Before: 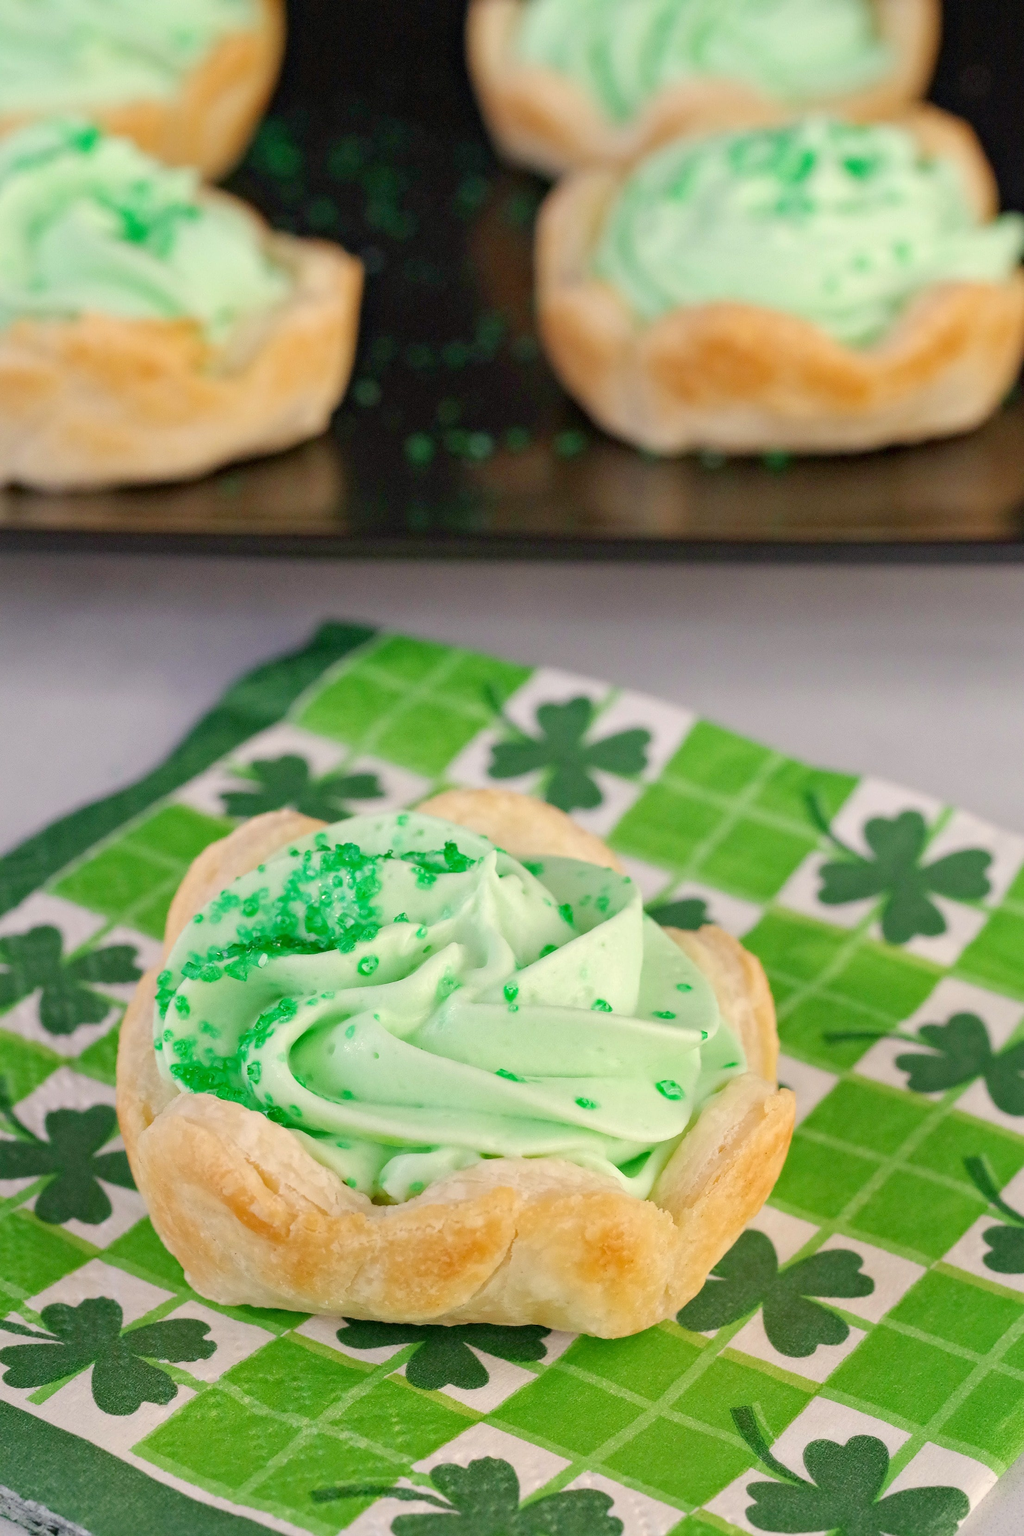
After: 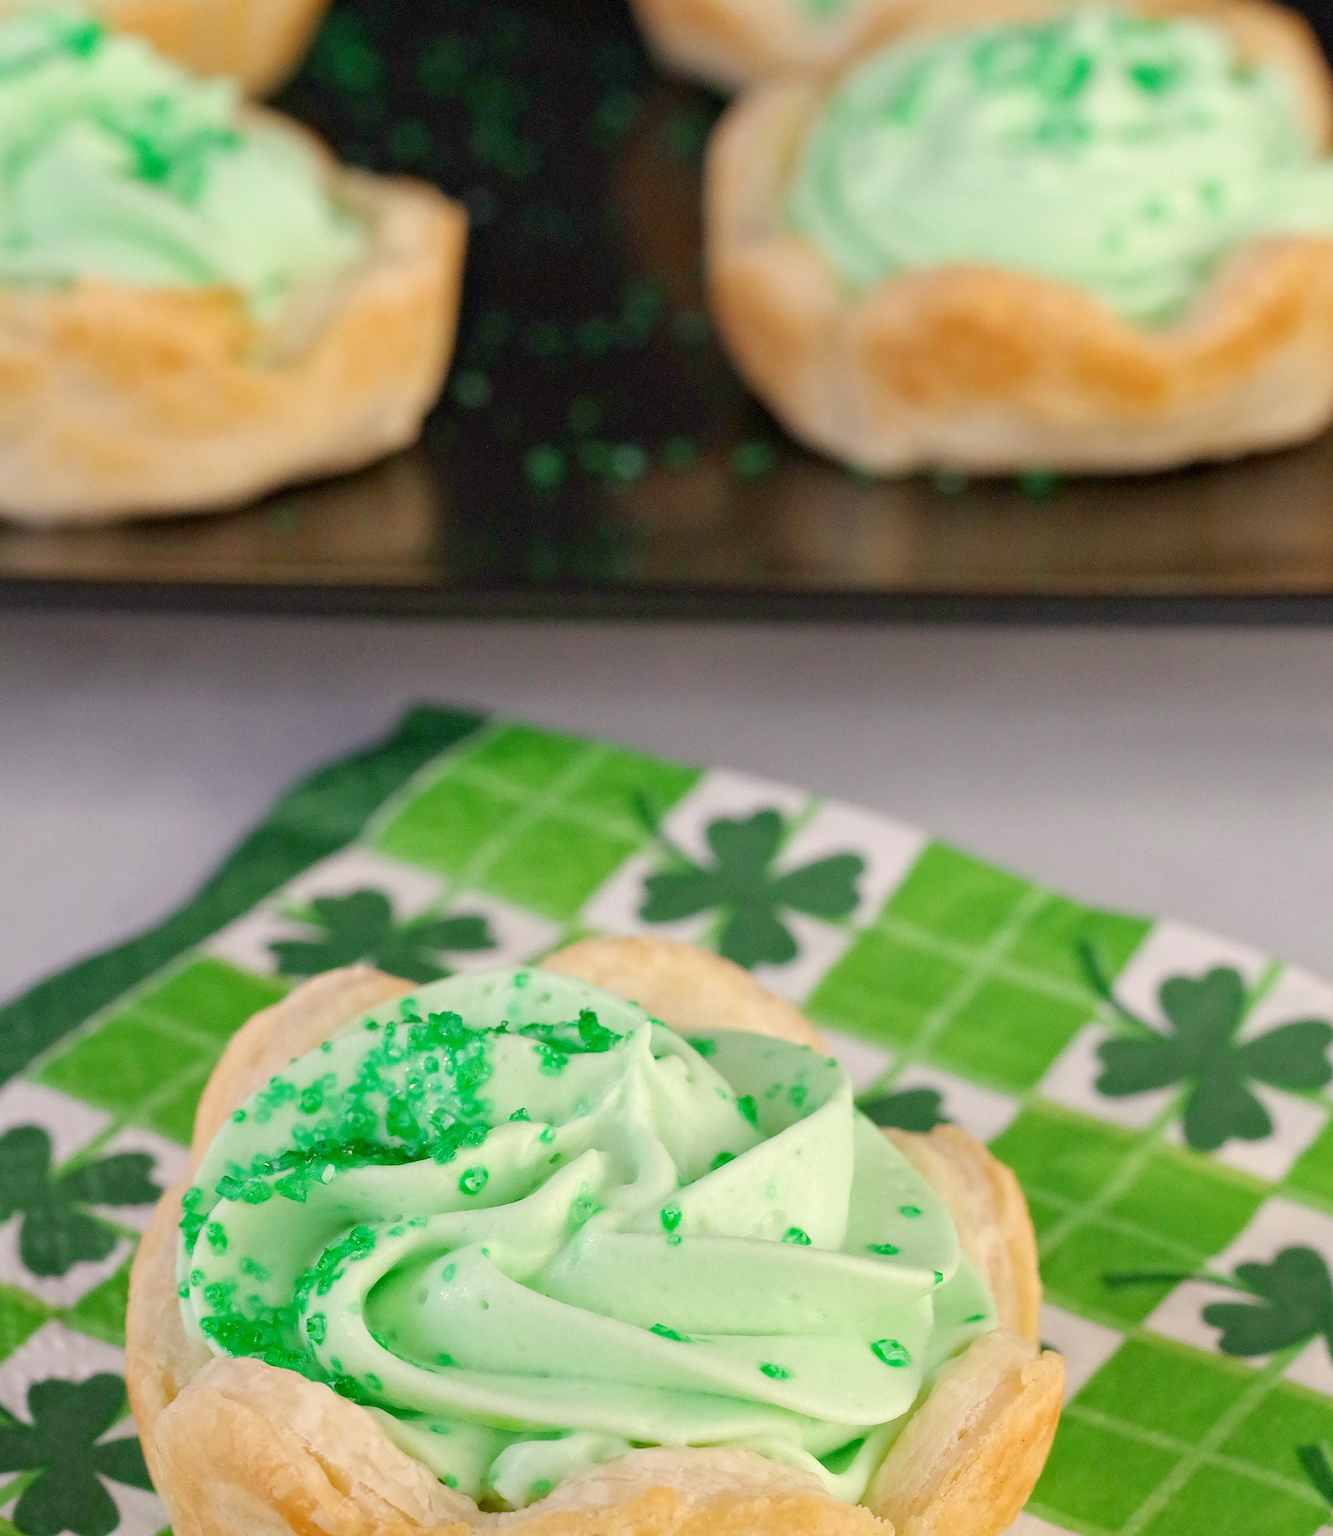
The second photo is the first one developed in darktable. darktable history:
crop: left 2.502%, top 7.242%, right 3.205%, bottom 20.238%
